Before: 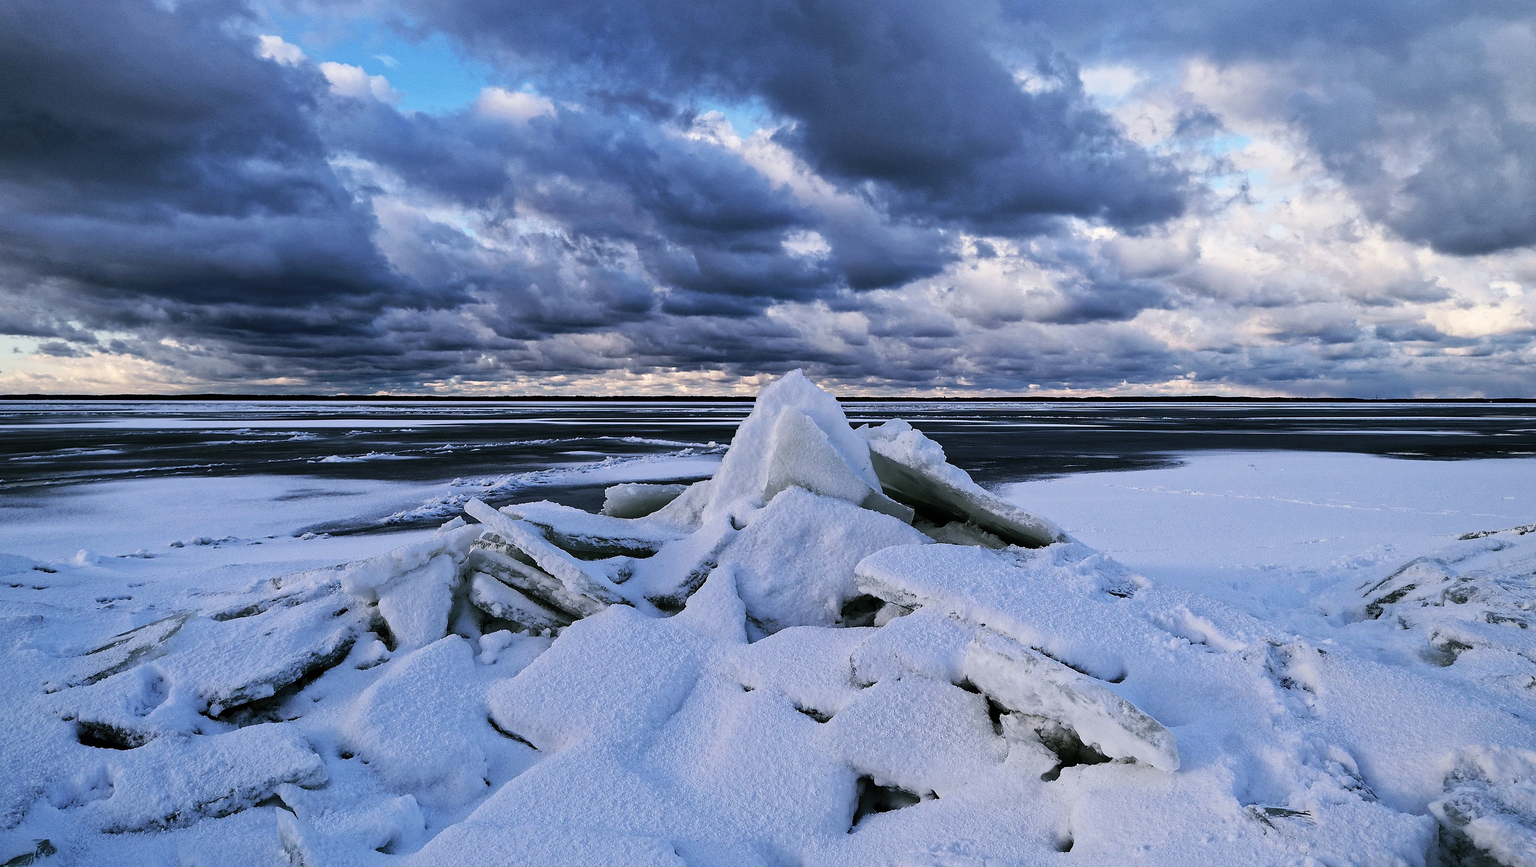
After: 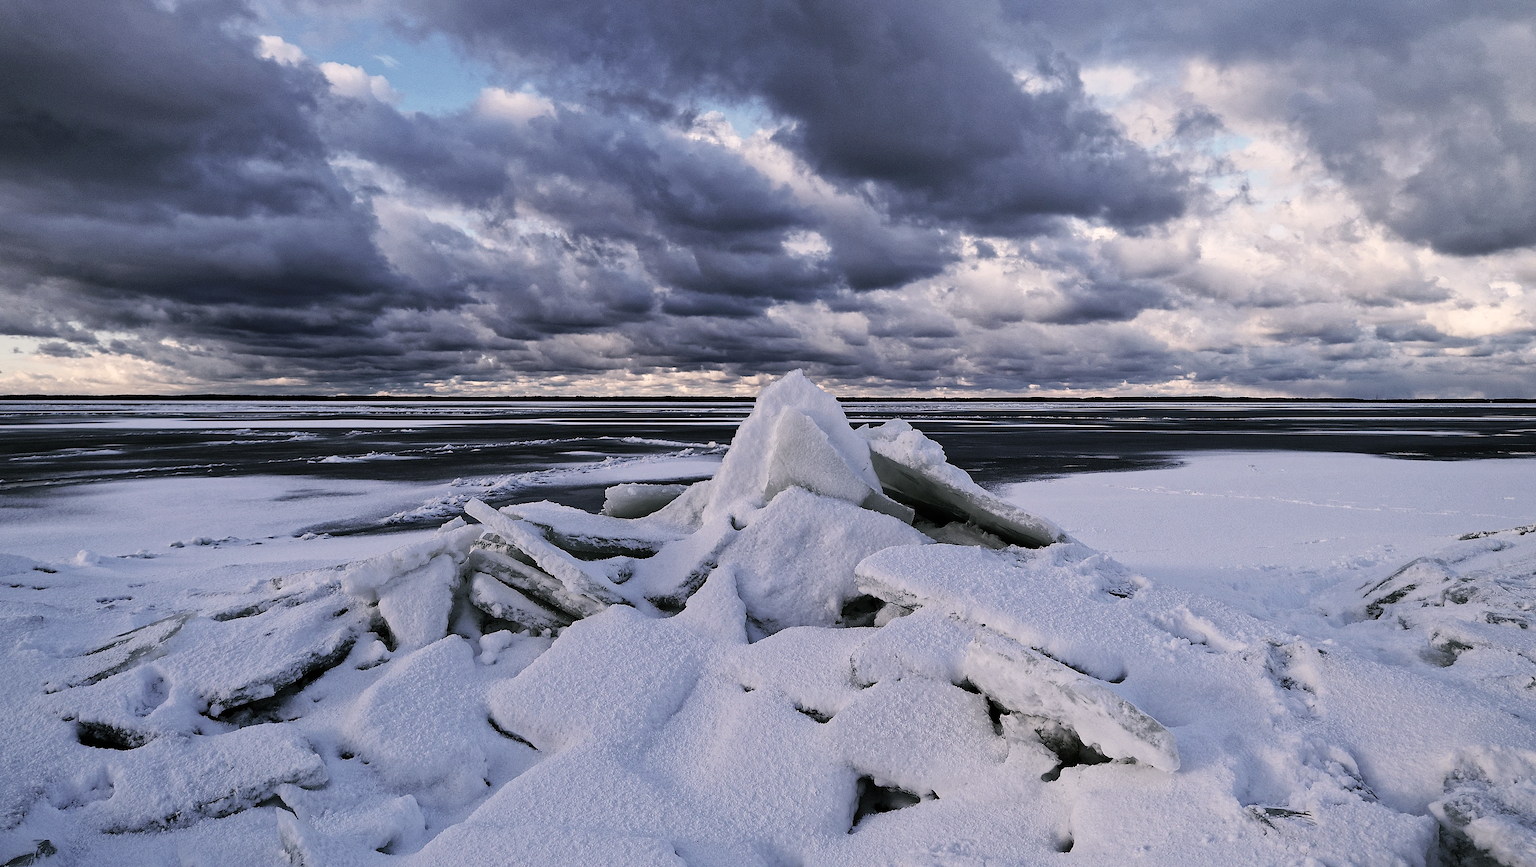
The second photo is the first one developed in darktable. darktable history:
color correction: highlights a* 5.61, highlights b* 5.21, saturation 0.66
